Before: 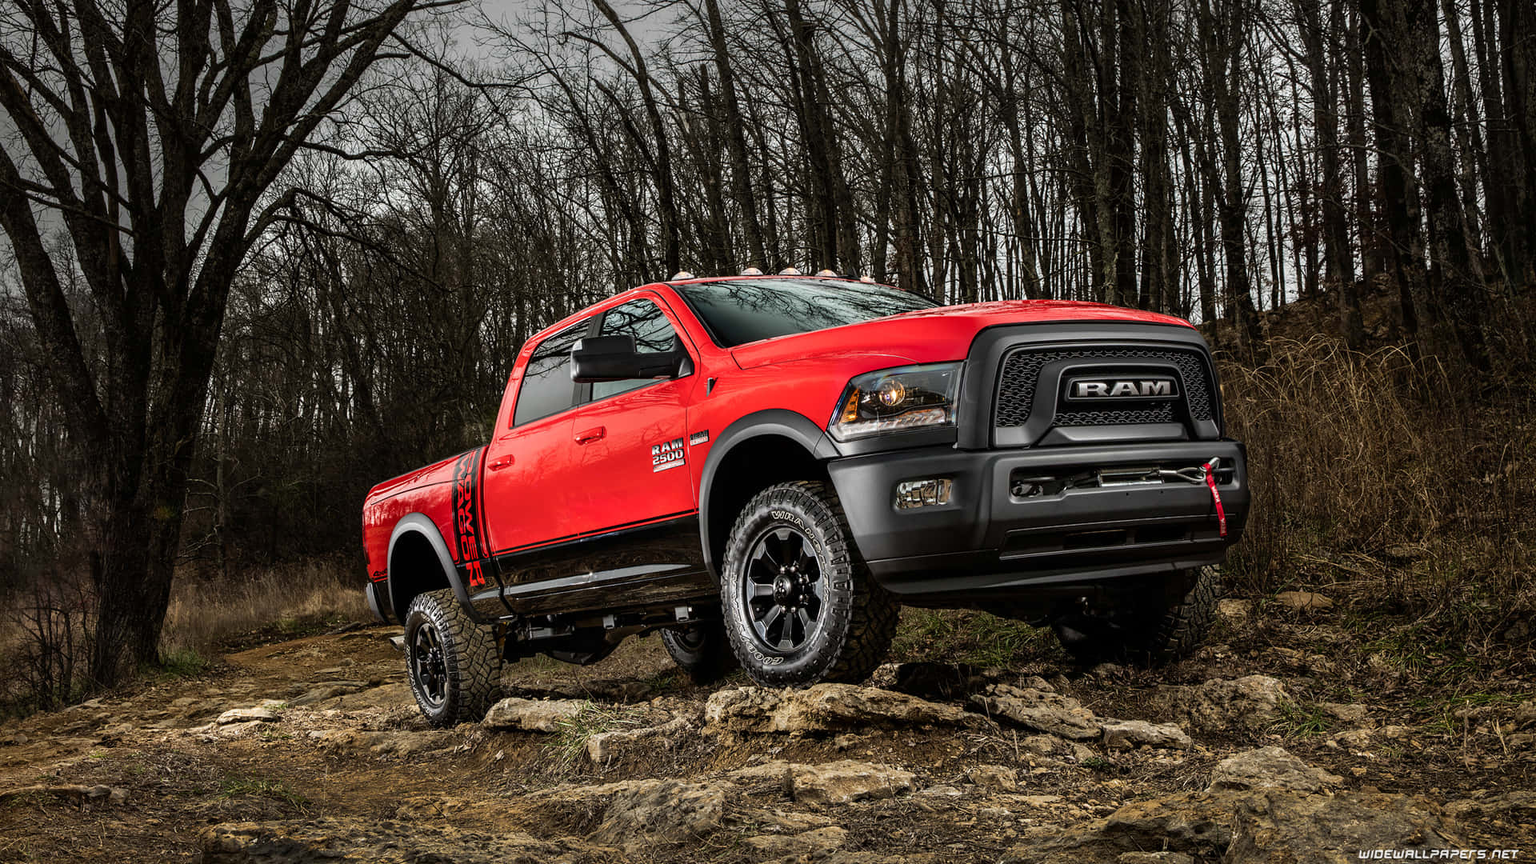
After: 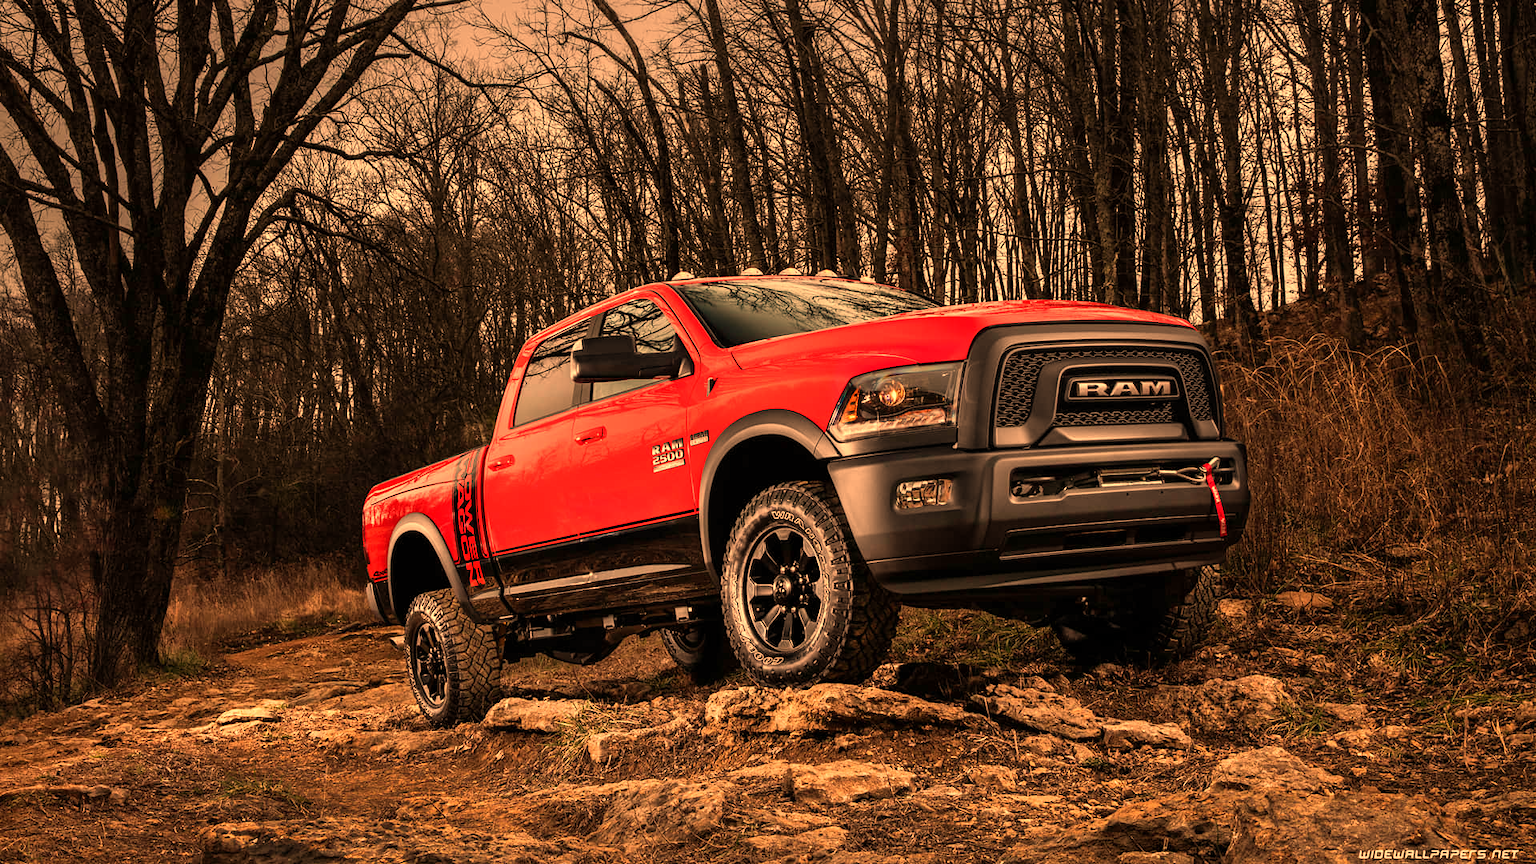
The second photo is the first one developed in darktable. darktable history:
white balance: red 1.467, blue 0.684
color balance: contrast -0.5%
